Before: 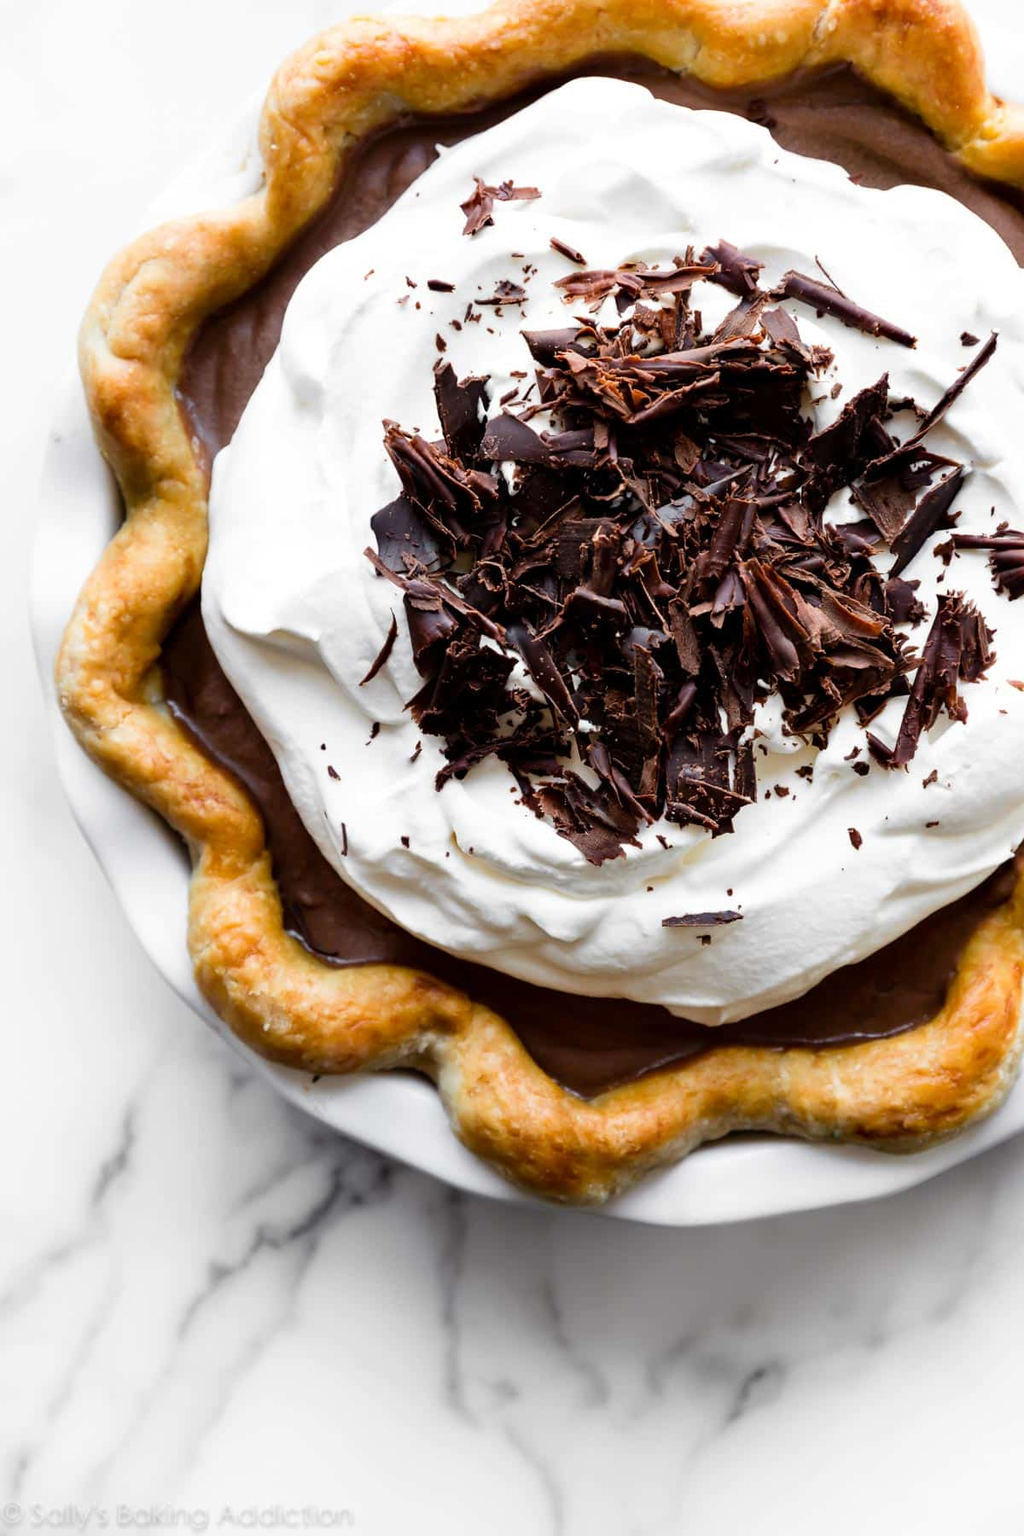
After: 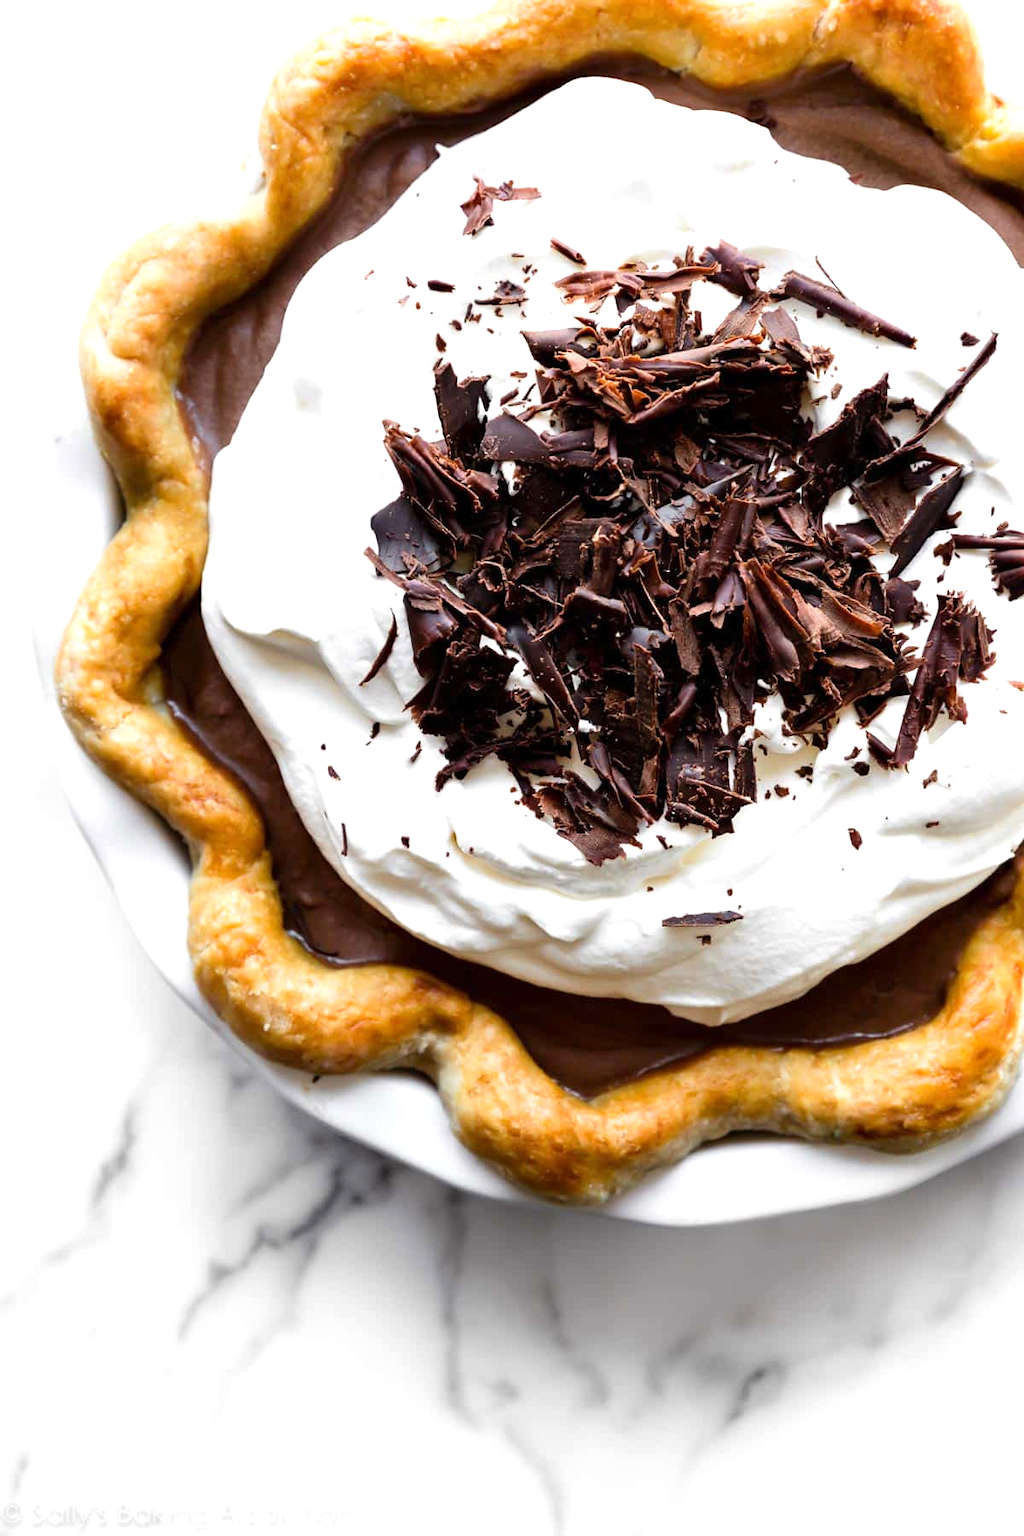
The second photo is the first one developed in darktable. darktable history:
exposure: exposure 0.402 EV, compensate highlight preservation false
